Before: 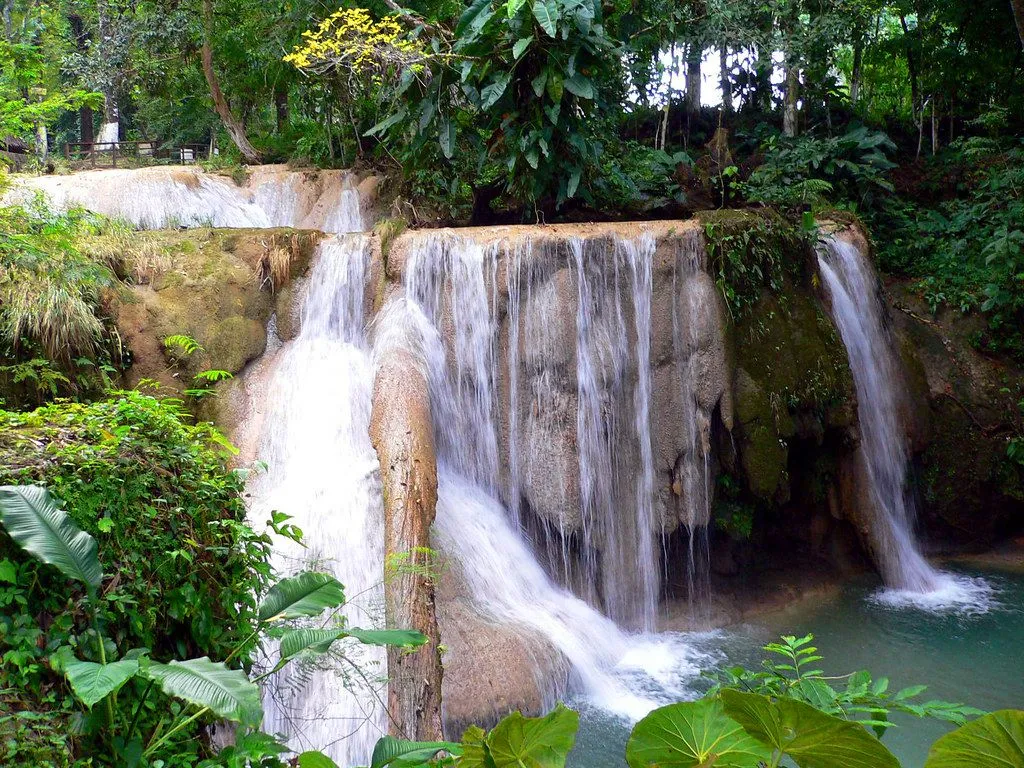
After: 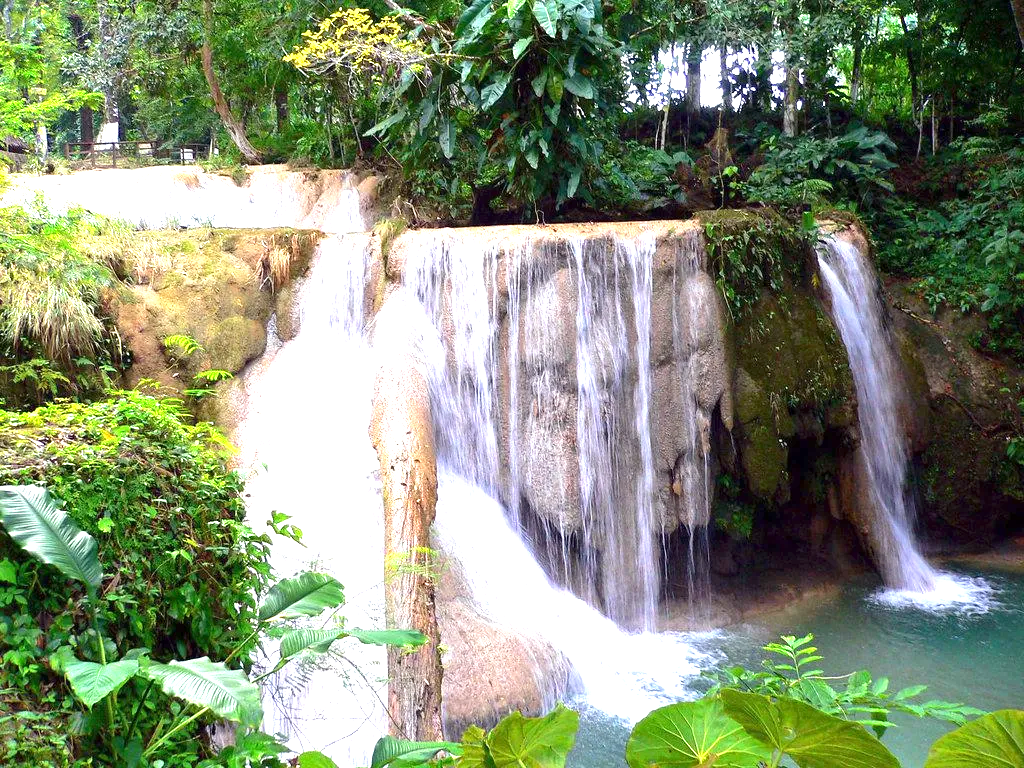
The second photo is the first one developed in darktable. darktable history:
exposure: exposure 1.091 EV, compensate highlight preservation false
